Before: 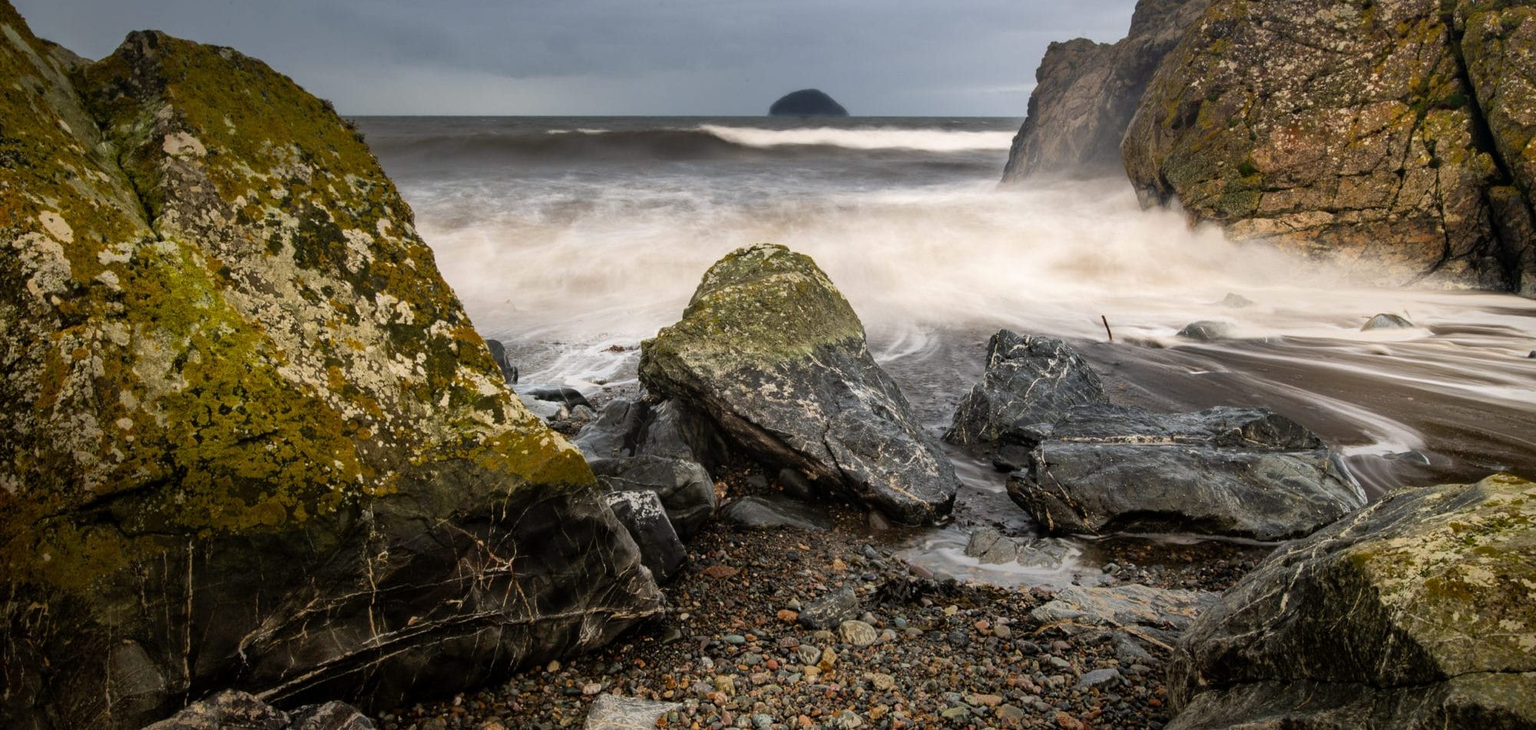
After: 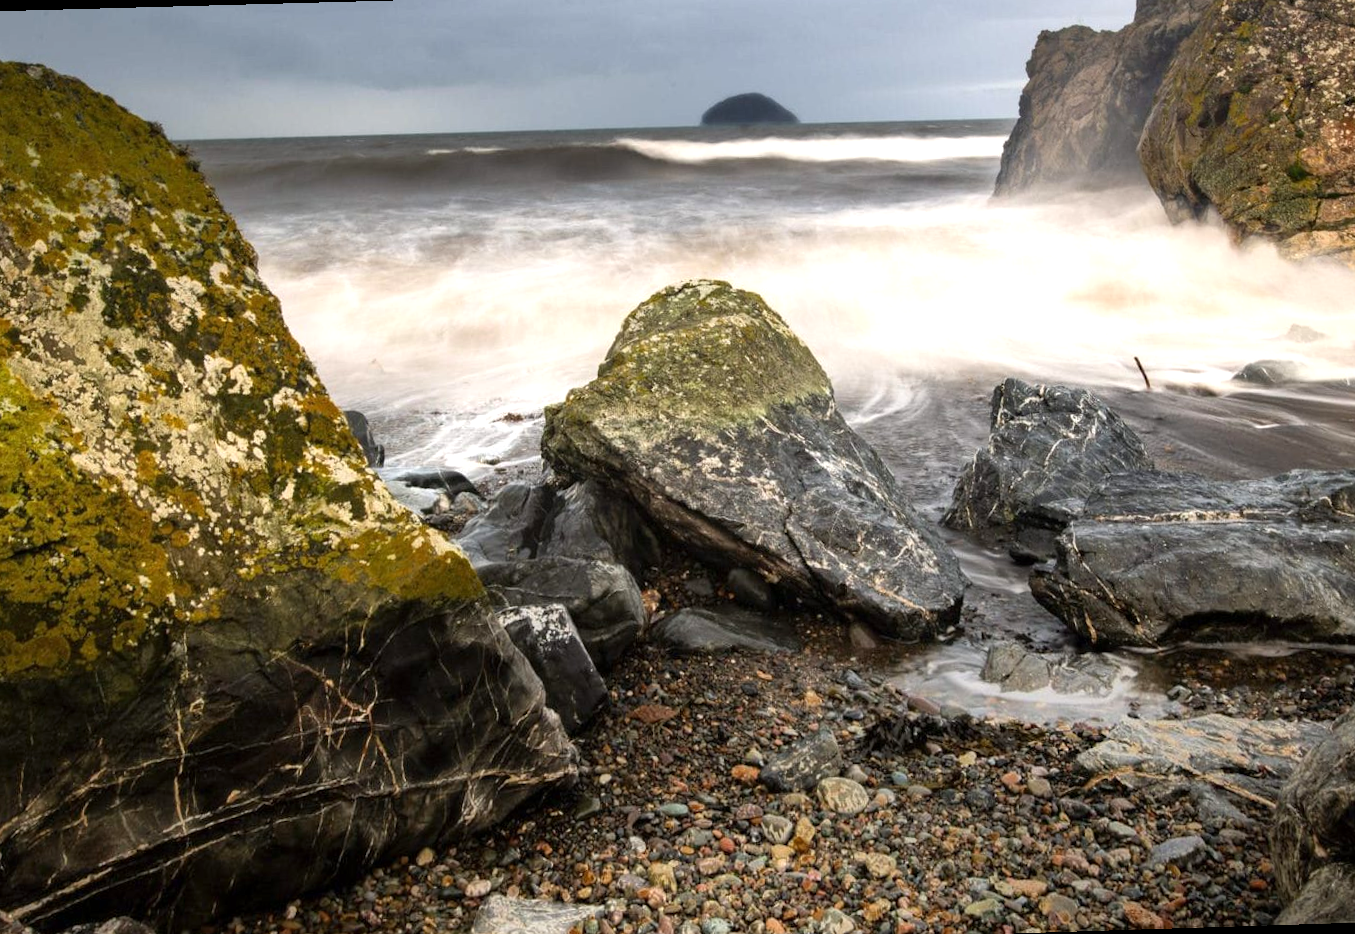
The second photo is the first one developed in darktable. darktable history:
rotate and perspective: rotation -1.68°, lens shift (vertical) -0.146, crop left 0.049, crop right 0.912, crop top 0.032, crop bottom 0.96
crop: left 13.443%, right 13.31%
exposure: exposure 0.559 EV, compensate highlight preservation false
